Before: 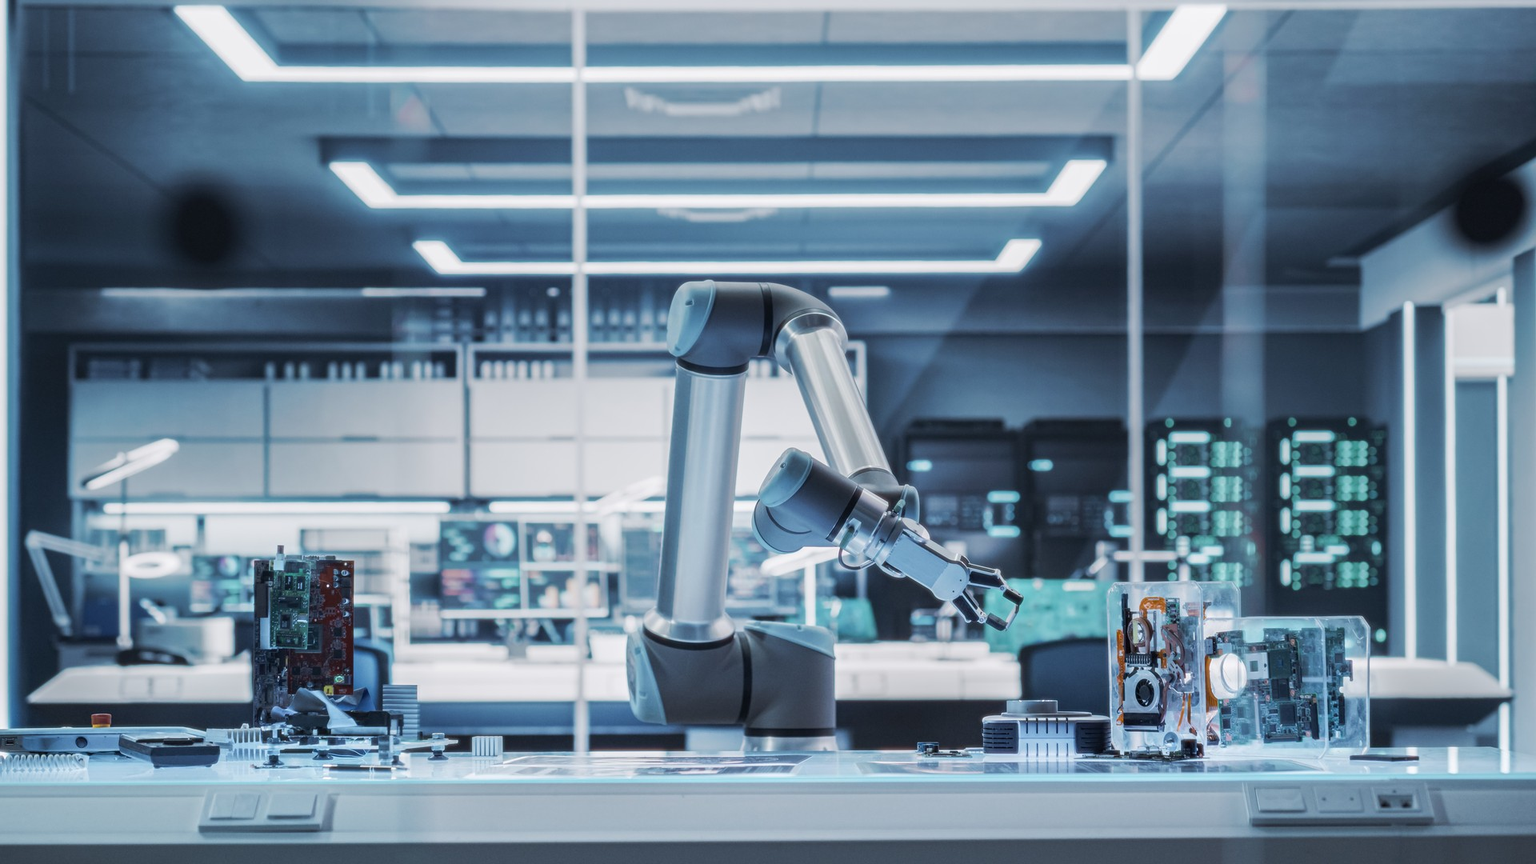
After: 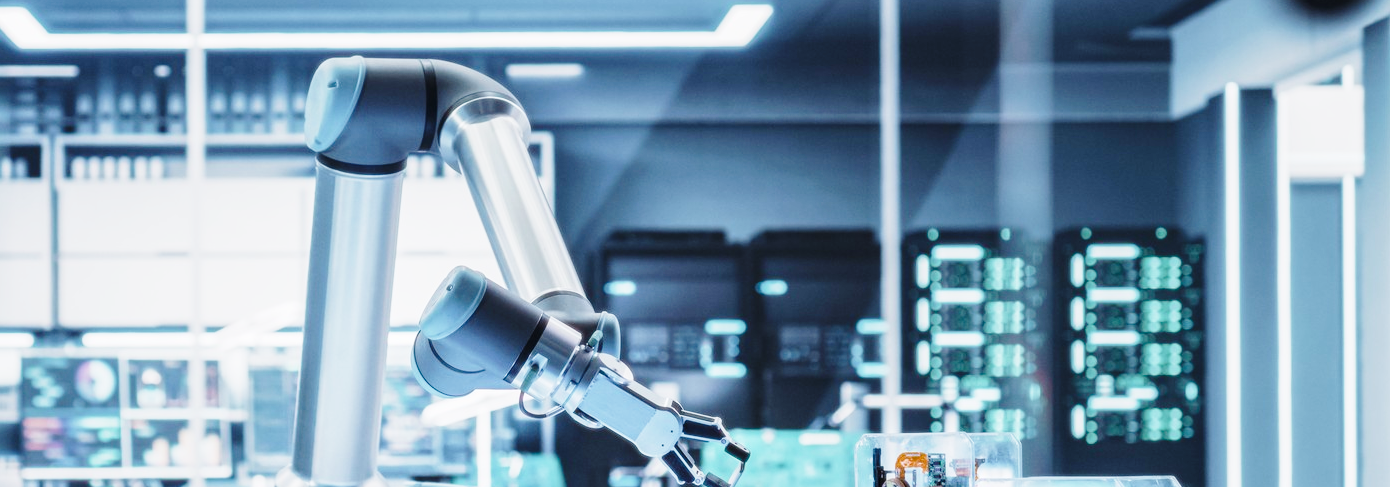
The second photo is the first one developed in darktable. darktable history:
crop and rotate: left 27.592%, top 27.293%, bottom 27.584%
base curve: curves: ch0 [(0, 0) (0.028, 0.03) (0.121, 0.232) (0.46, 0.748) (0.859, 0.968) (1, 1)], preserve colors none
